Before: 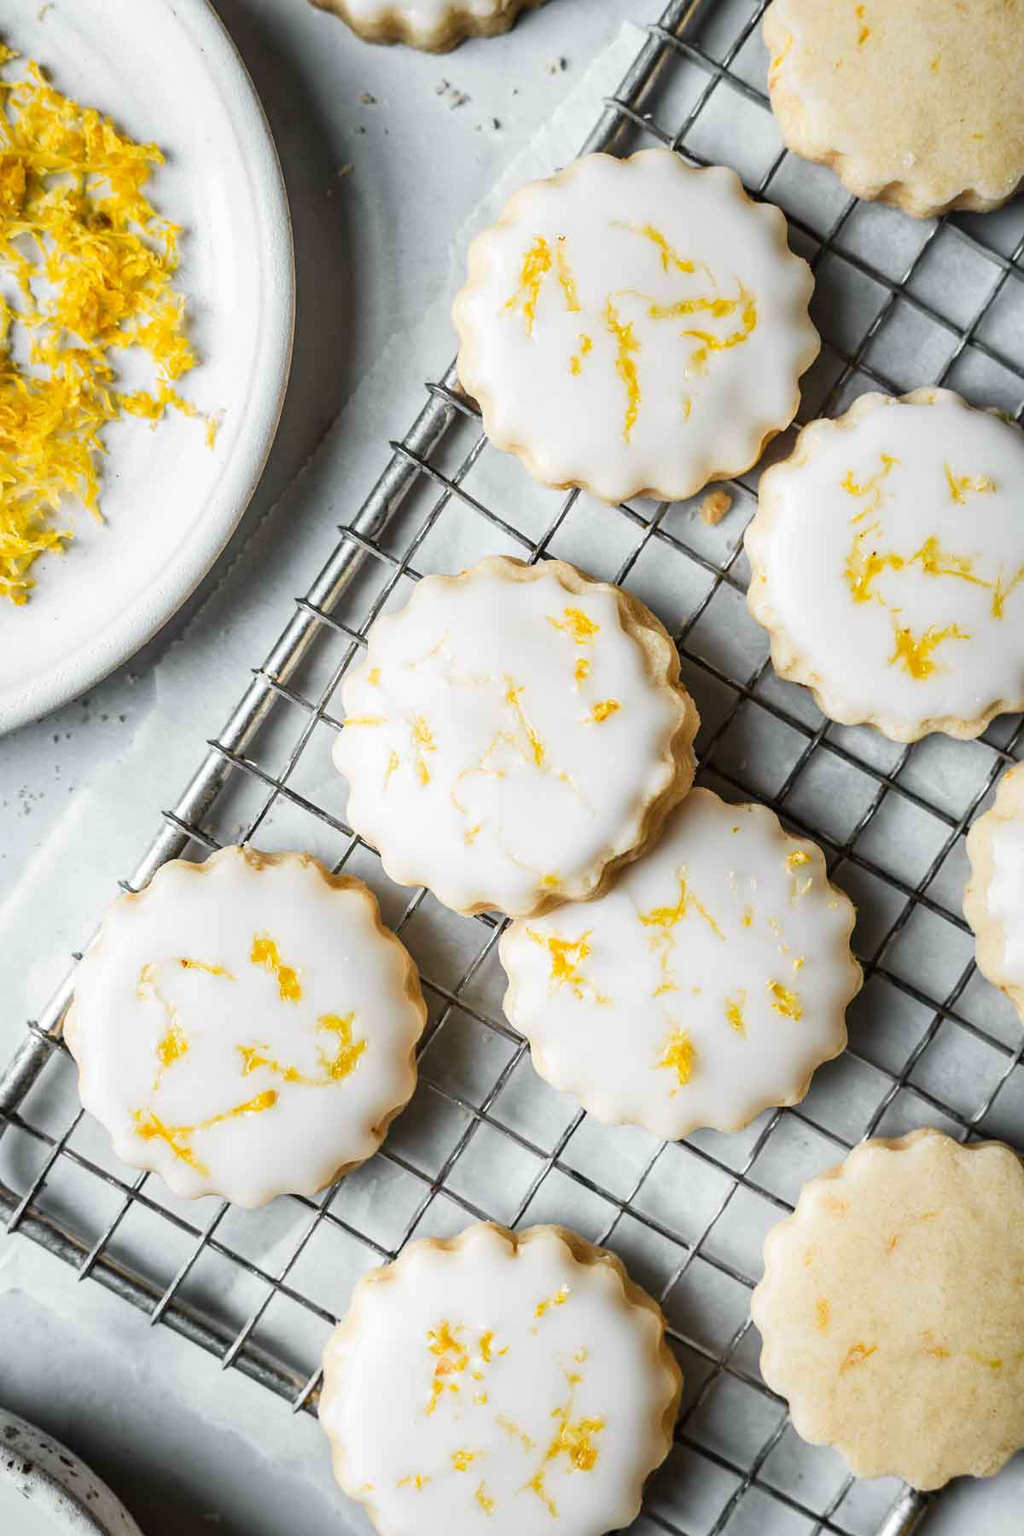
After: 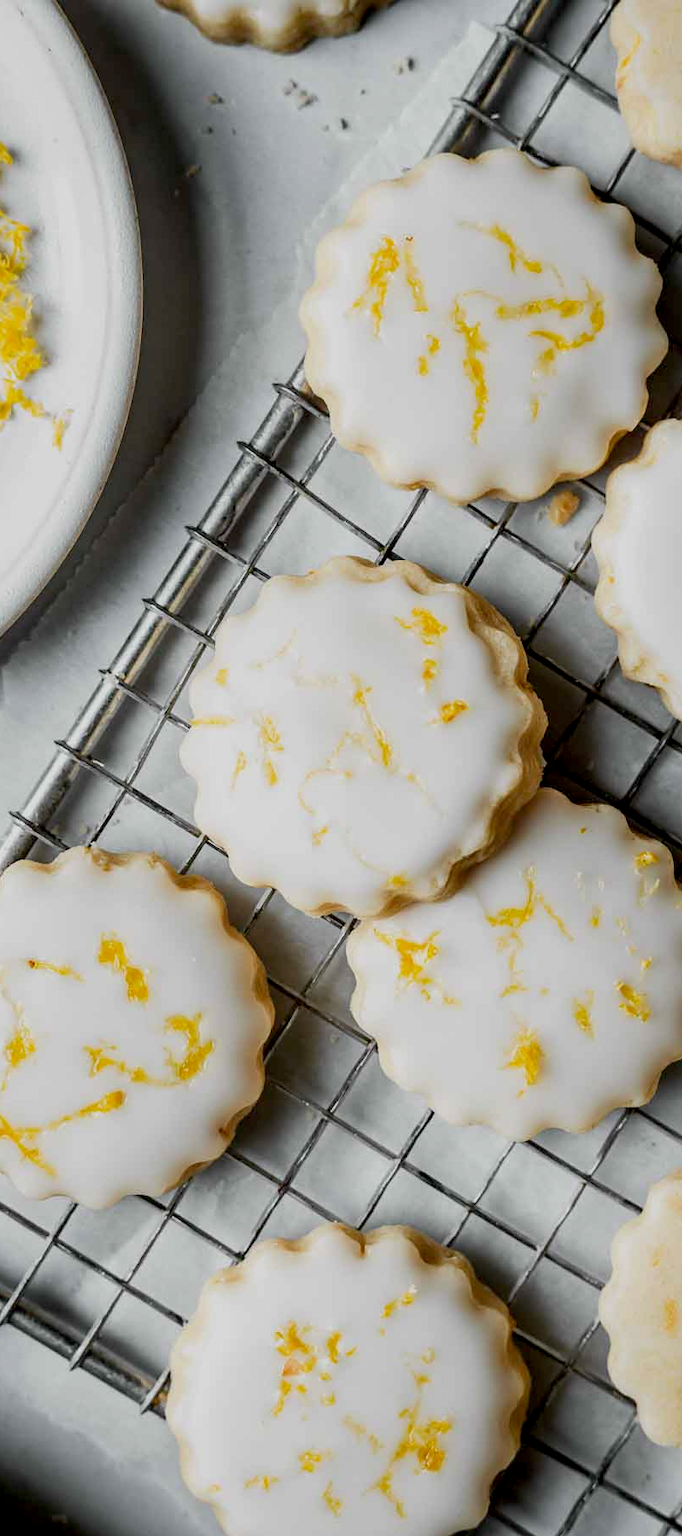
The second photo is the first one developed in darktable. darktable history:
exposure: black level correction 0.011, exposure -0.478 EV, compensate highlight preservation false
crop and rotate: left 14.935%, right 18.481%
